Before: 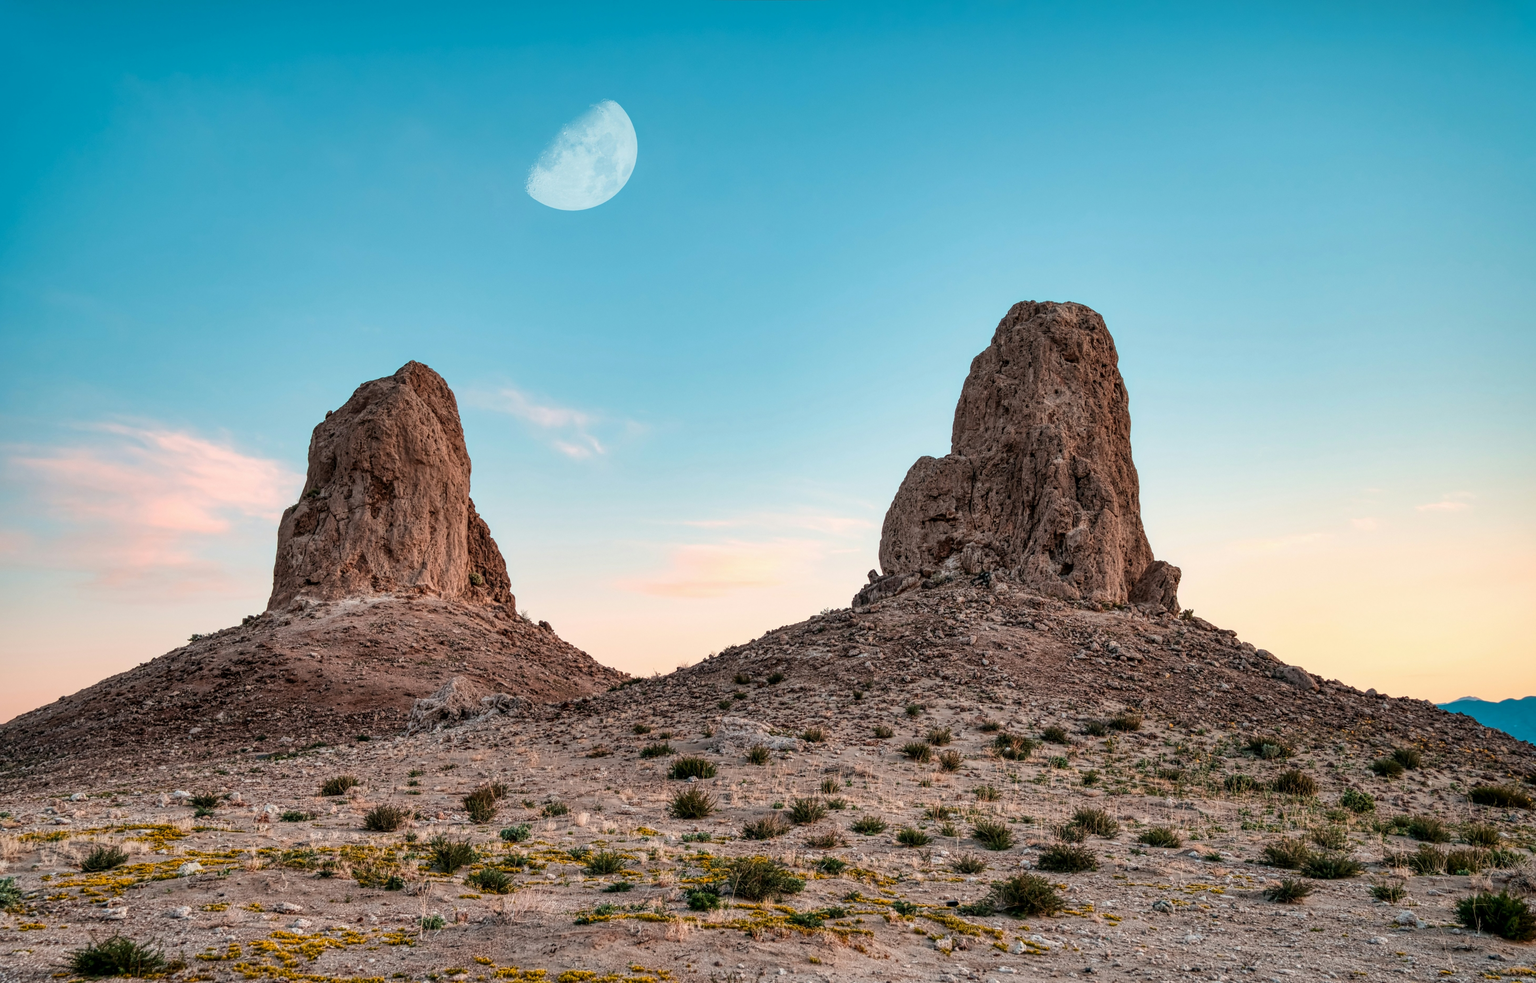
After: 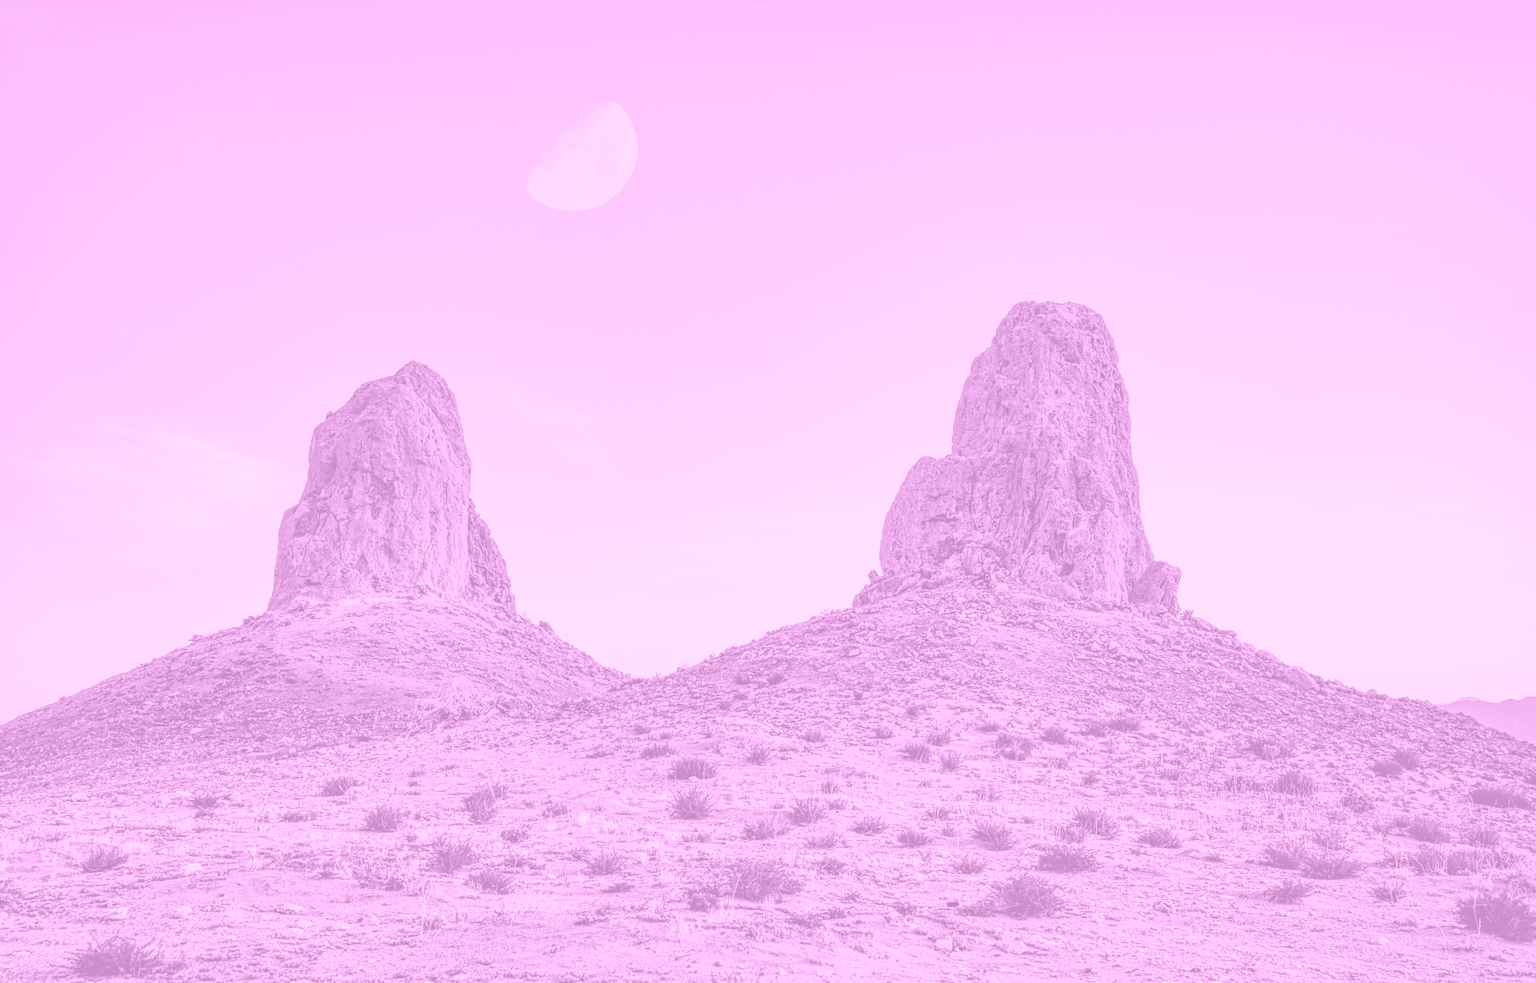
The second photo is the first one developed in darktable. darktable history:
contrast equalizer: octaves 7, y [[0.502, 0.517, 0.543, 0.576, 0.611, 0.631], [0.5 ×6], [0.5 ×6], [0 ×6], [0 ×6]]
color correction: highlights a* -8, highlights b* 3.1
colorize: hue 331.2°, saturation 75%, source mix 30.28%, lightness 70.52%, version 1
